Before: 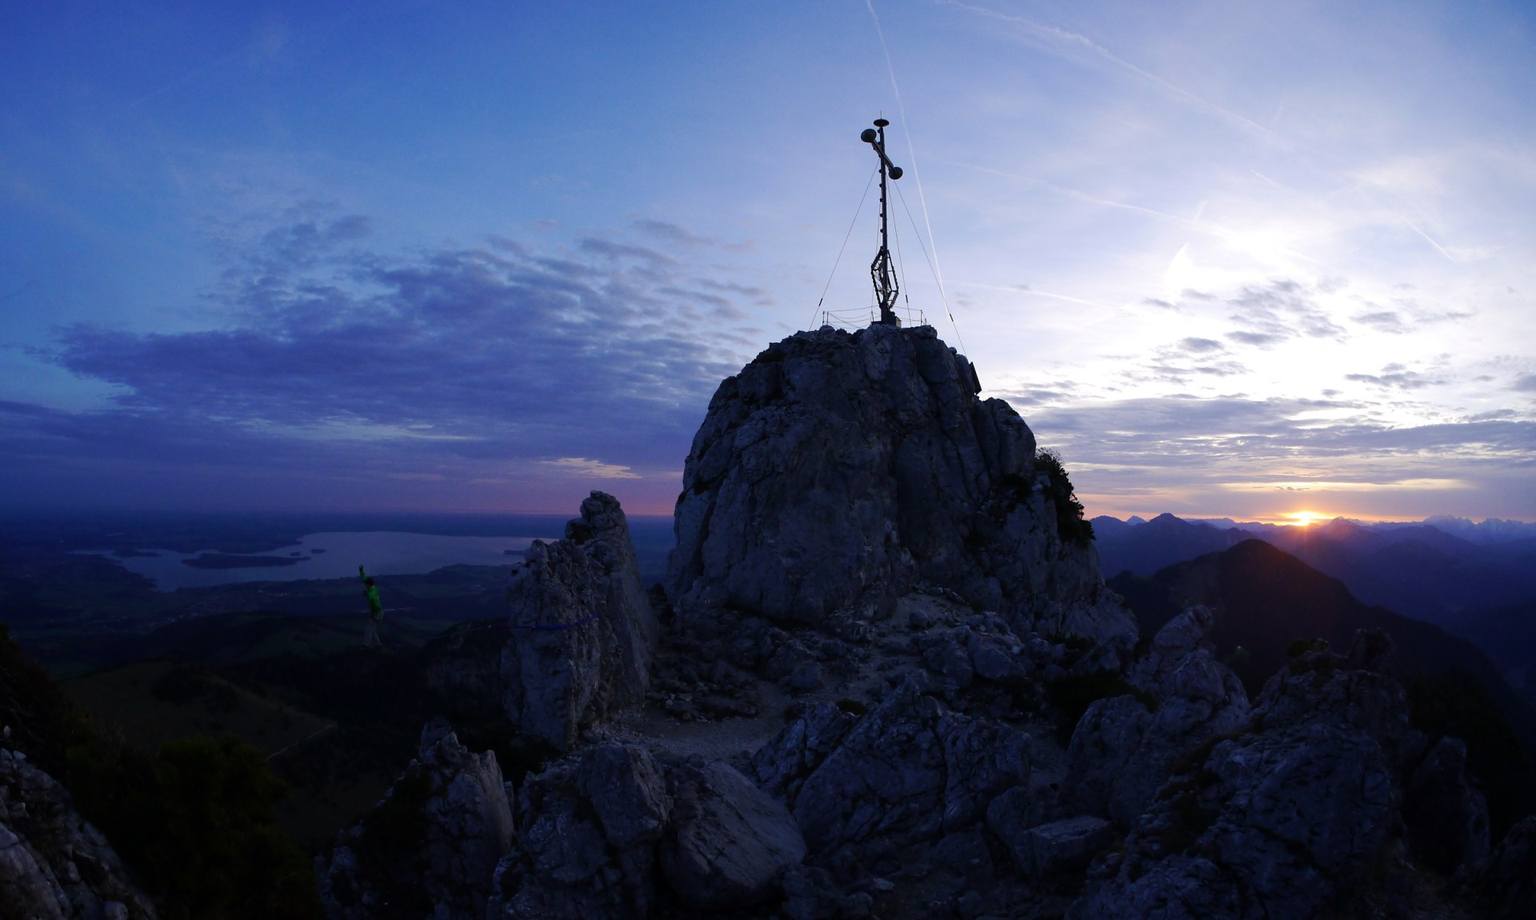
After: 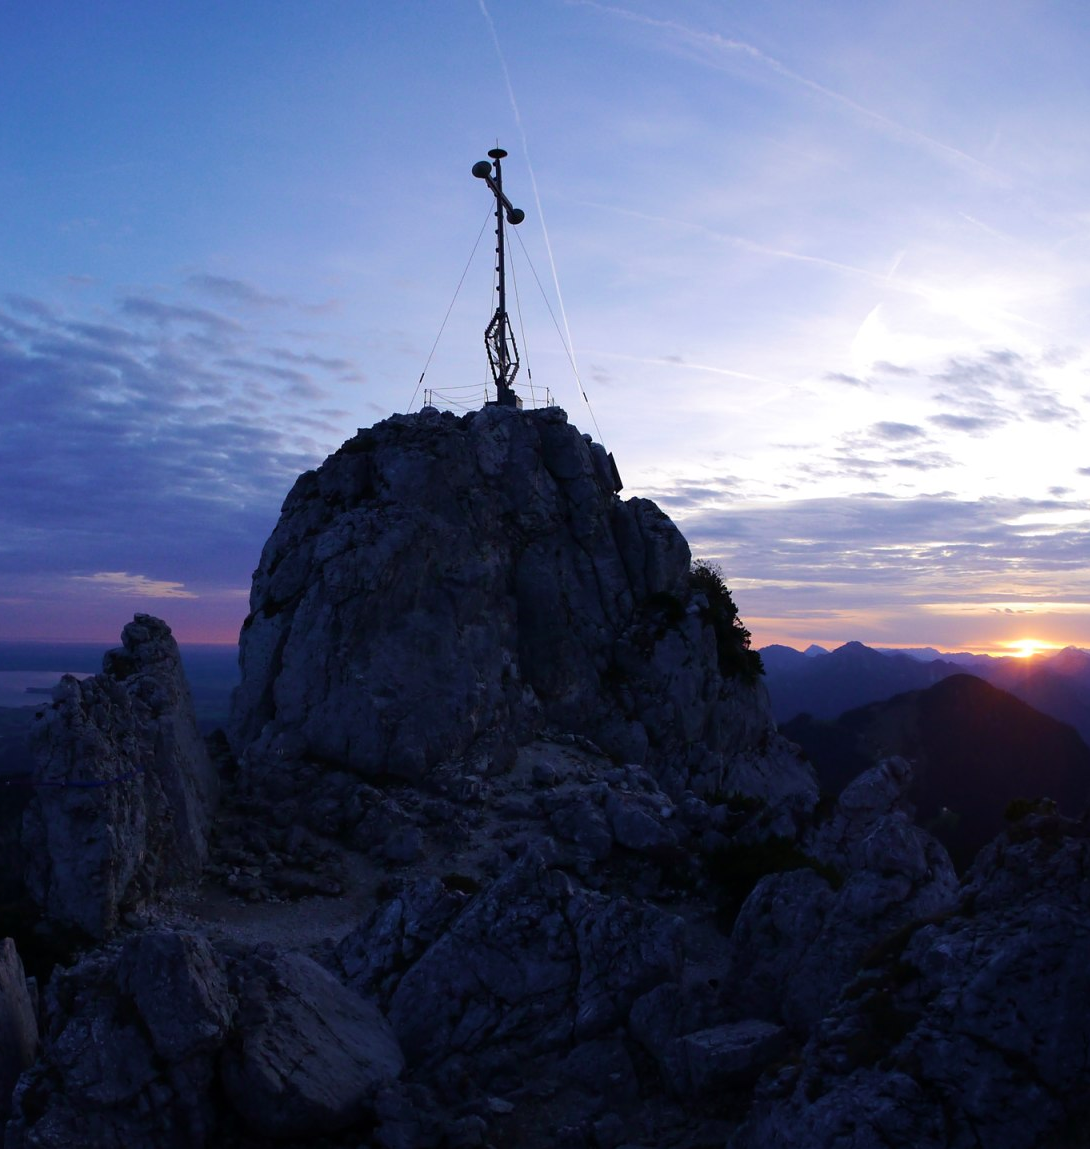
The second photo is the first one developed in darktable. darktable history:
crop: left 31.503%, top 0.001%, right 11.688%
velvia: on, module defaults
